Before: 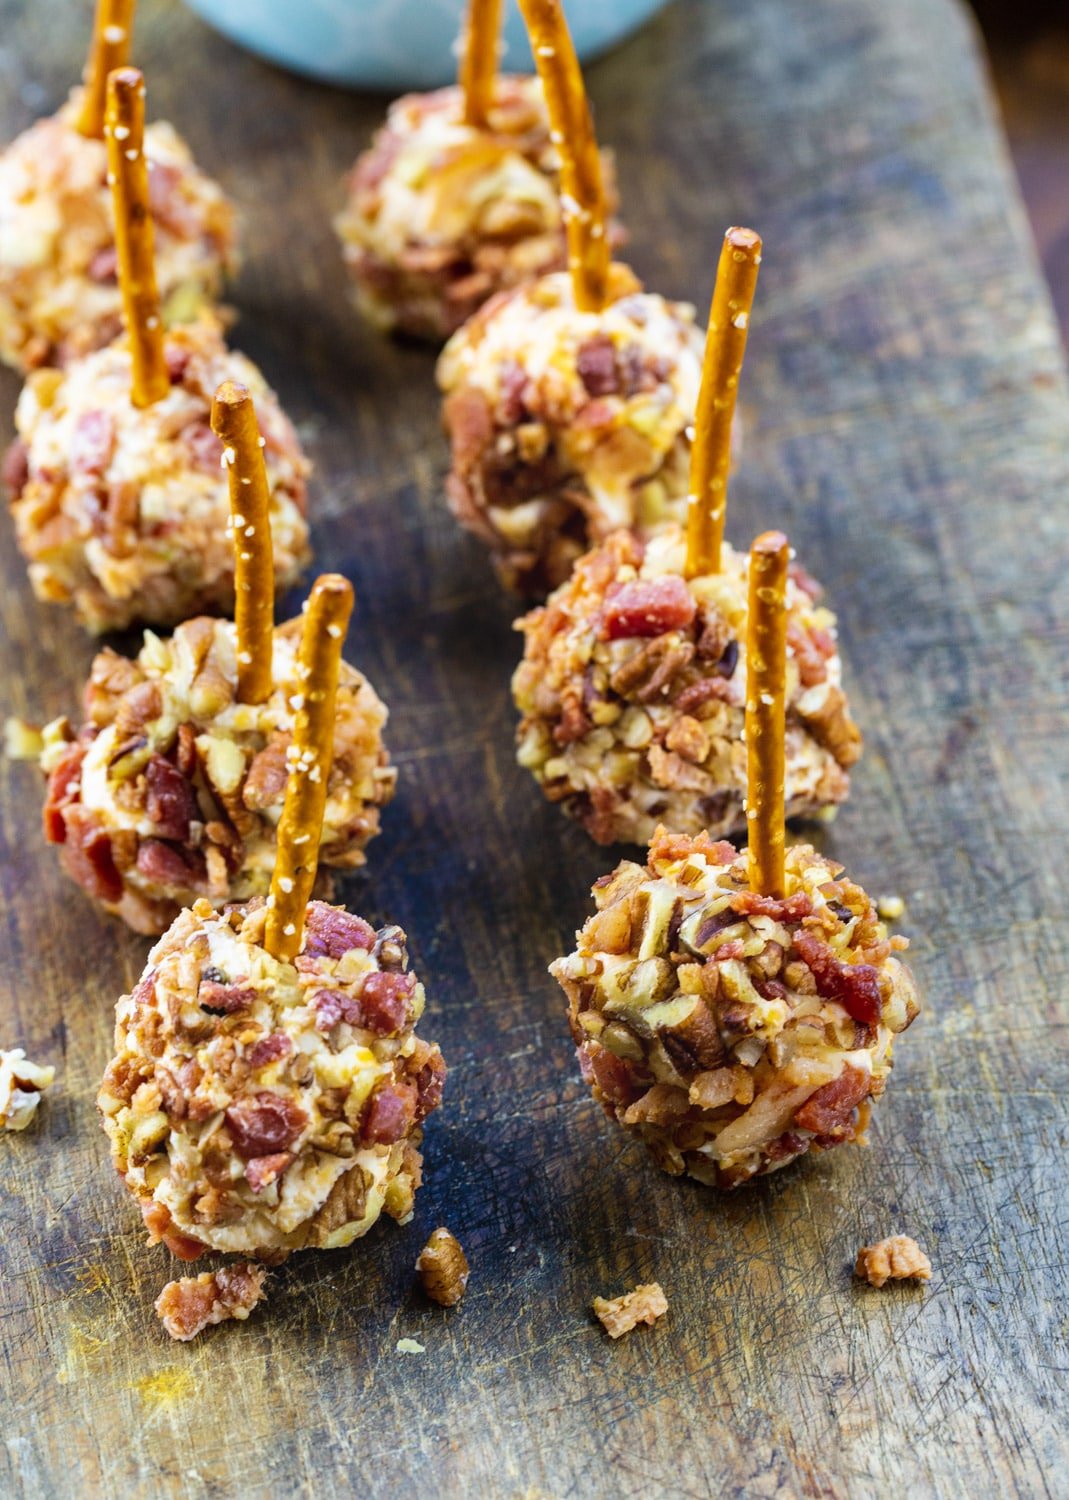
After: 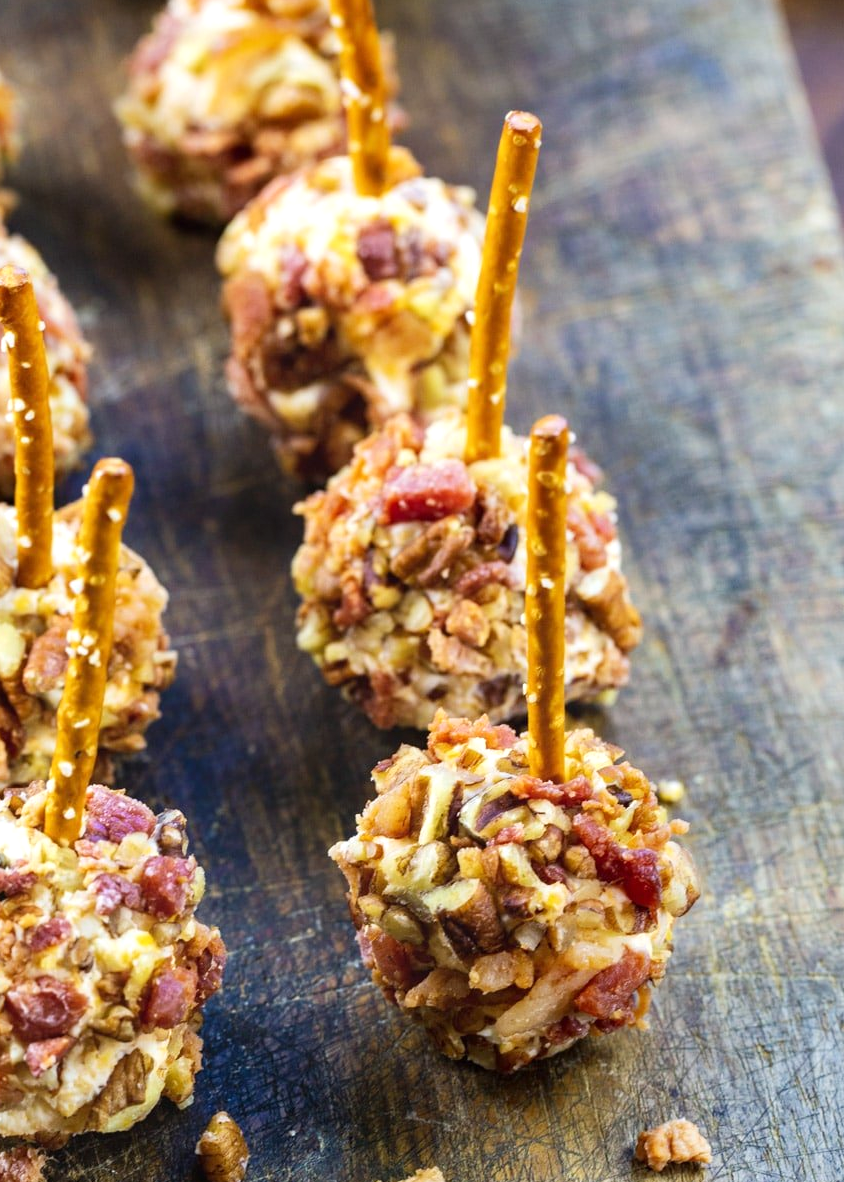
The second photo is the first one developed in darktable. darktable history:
base curve: curves: ch0 [(0, 0) (0.472, 0.508) (1, 1)], preserve colors none
crop and rotate: left 20.64%, top 7.776%, right 0.401%, bottom 13.403%
exposure: exposure 0.197 EV, compensate highlight preservation false
